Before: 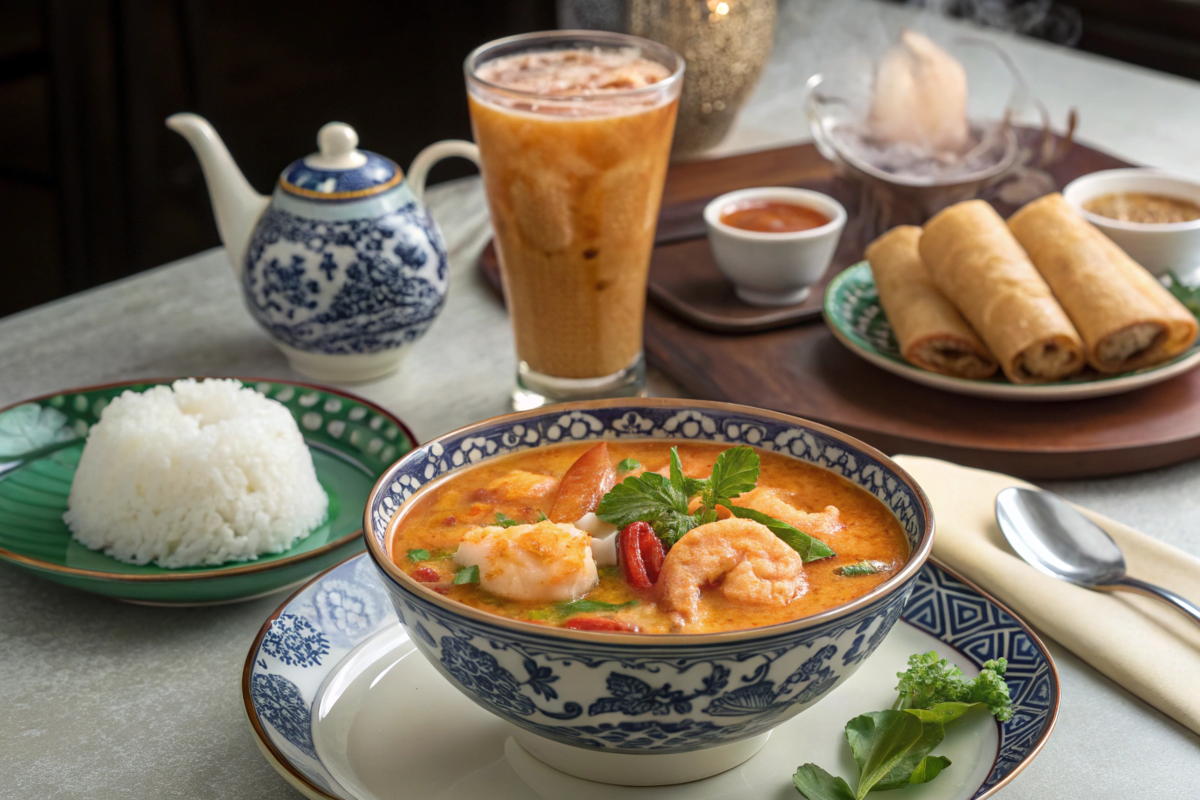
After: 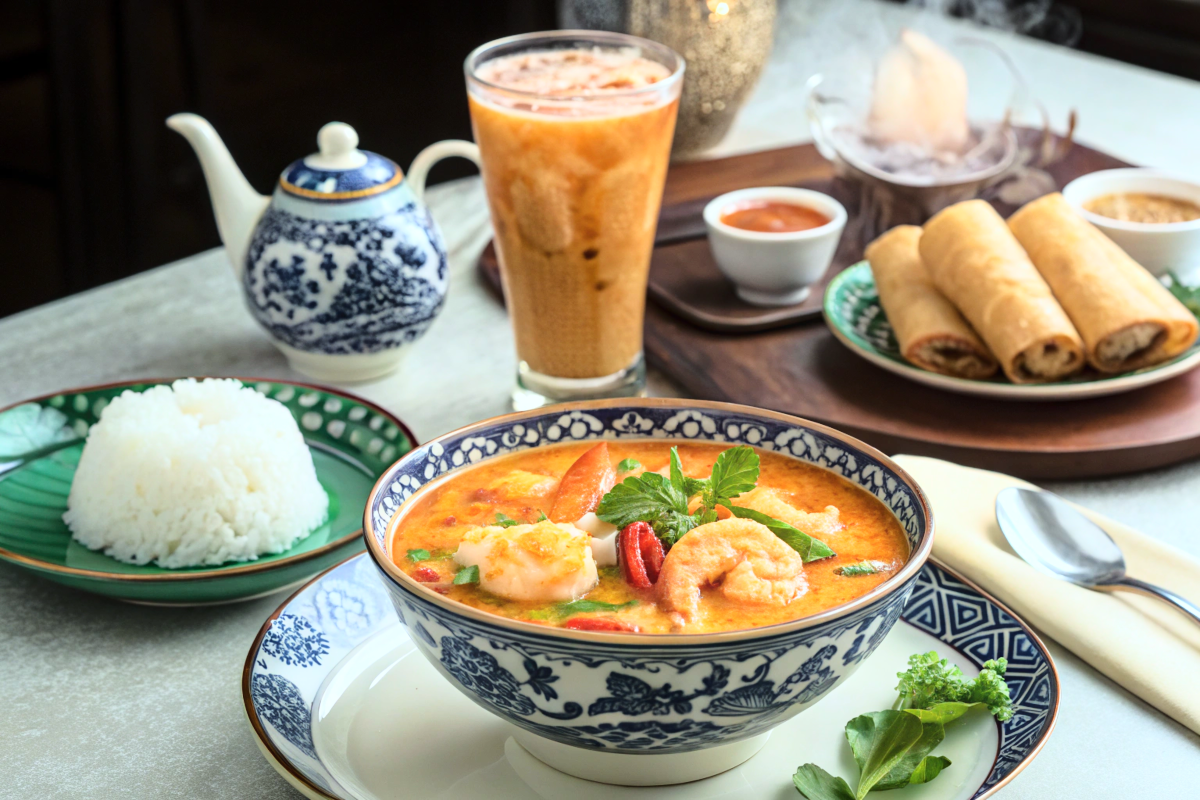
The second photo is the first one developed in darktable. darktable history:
base curve: curves: ch0 [(0, 0) (0.028, 0.03) (0.121, 0.232) (0.46, 0.748) (0.859, 0.968) (1, 1)]
color calibration: illuminant Planckian (black body), adaptation linear Bradford (ICC v4), x 0.361, y 0.366, temperature 4511.61 K, saturation algorithm version 1 (2020)
